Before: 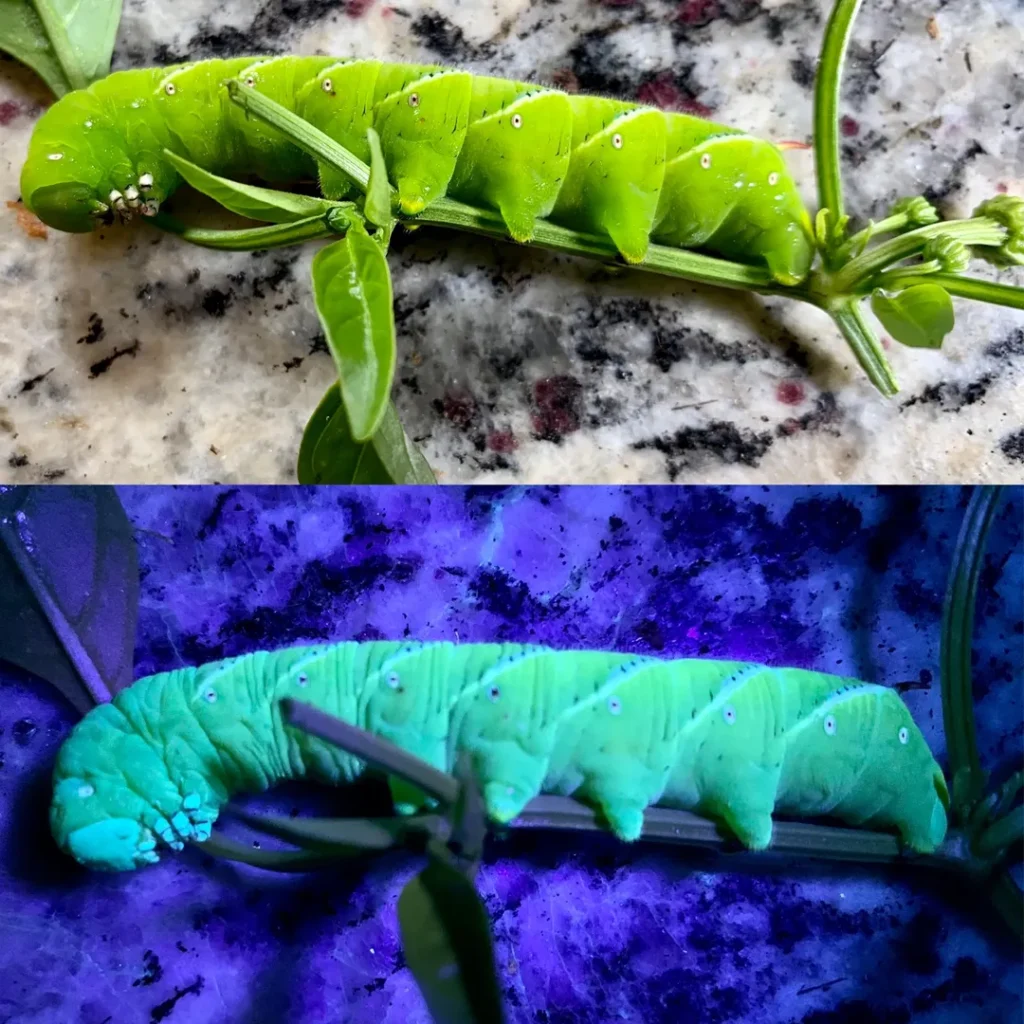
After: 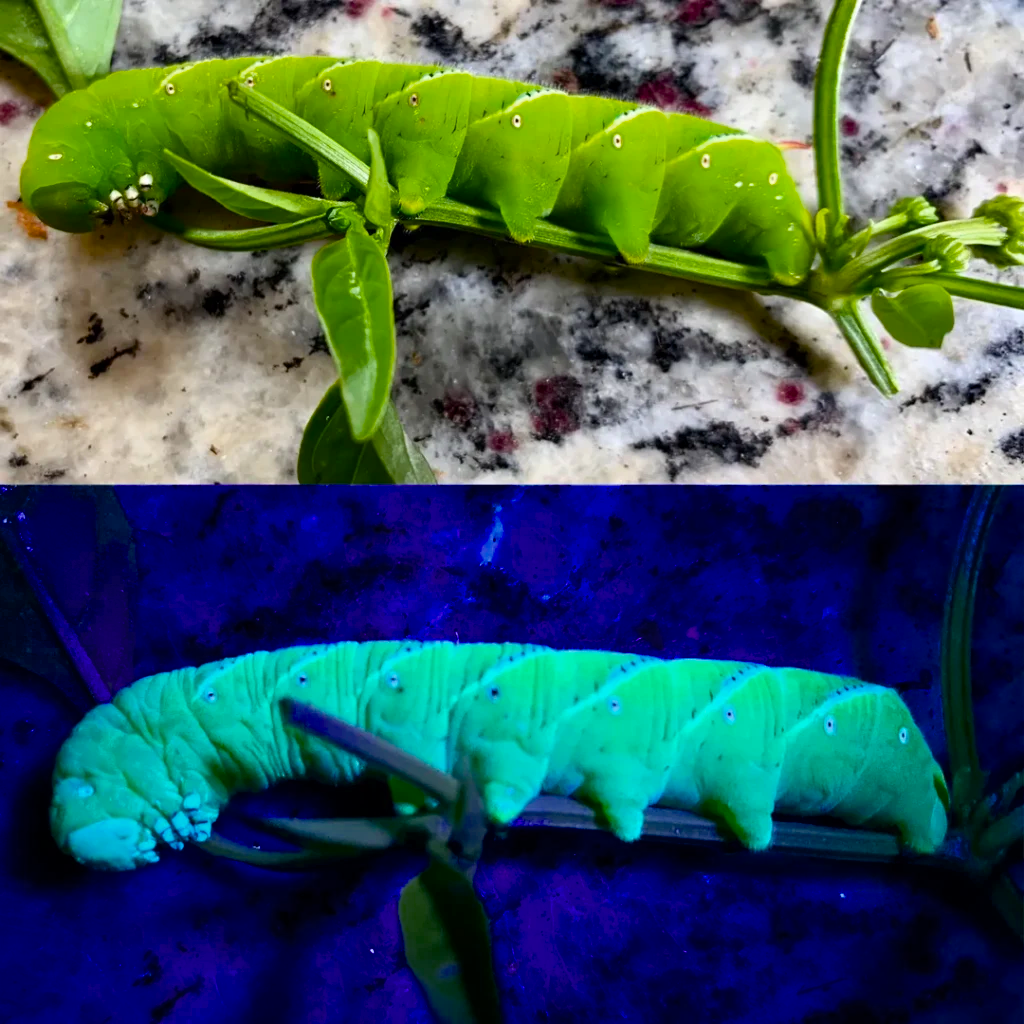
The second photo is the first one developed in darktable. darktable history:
color balance rgb: perceptual saturation grading › global saturation 25.215%, global vibrance -1.761%, saturation formula JzAzBz (2021)
